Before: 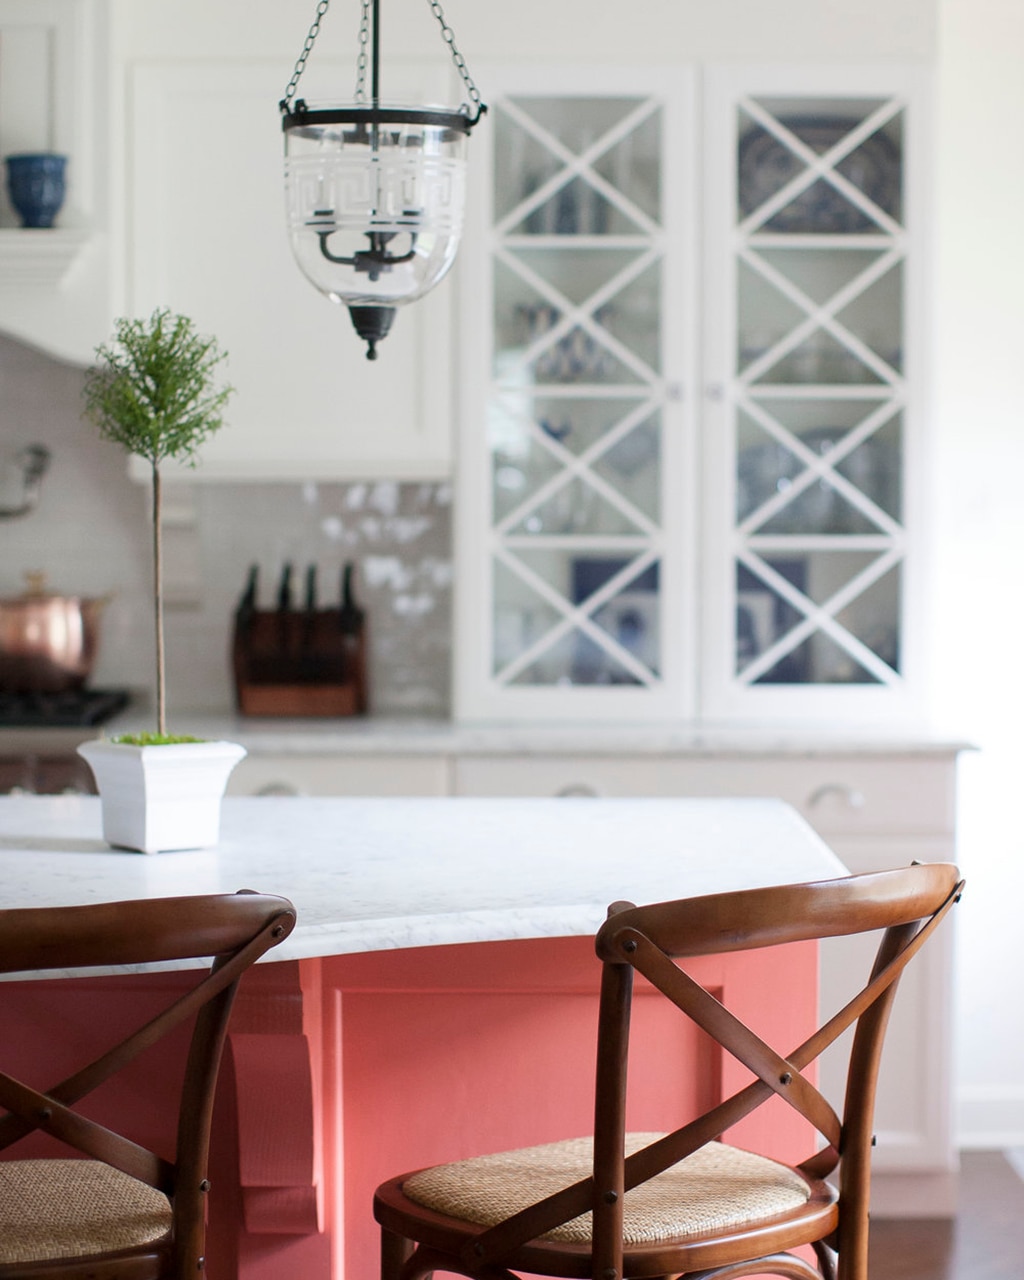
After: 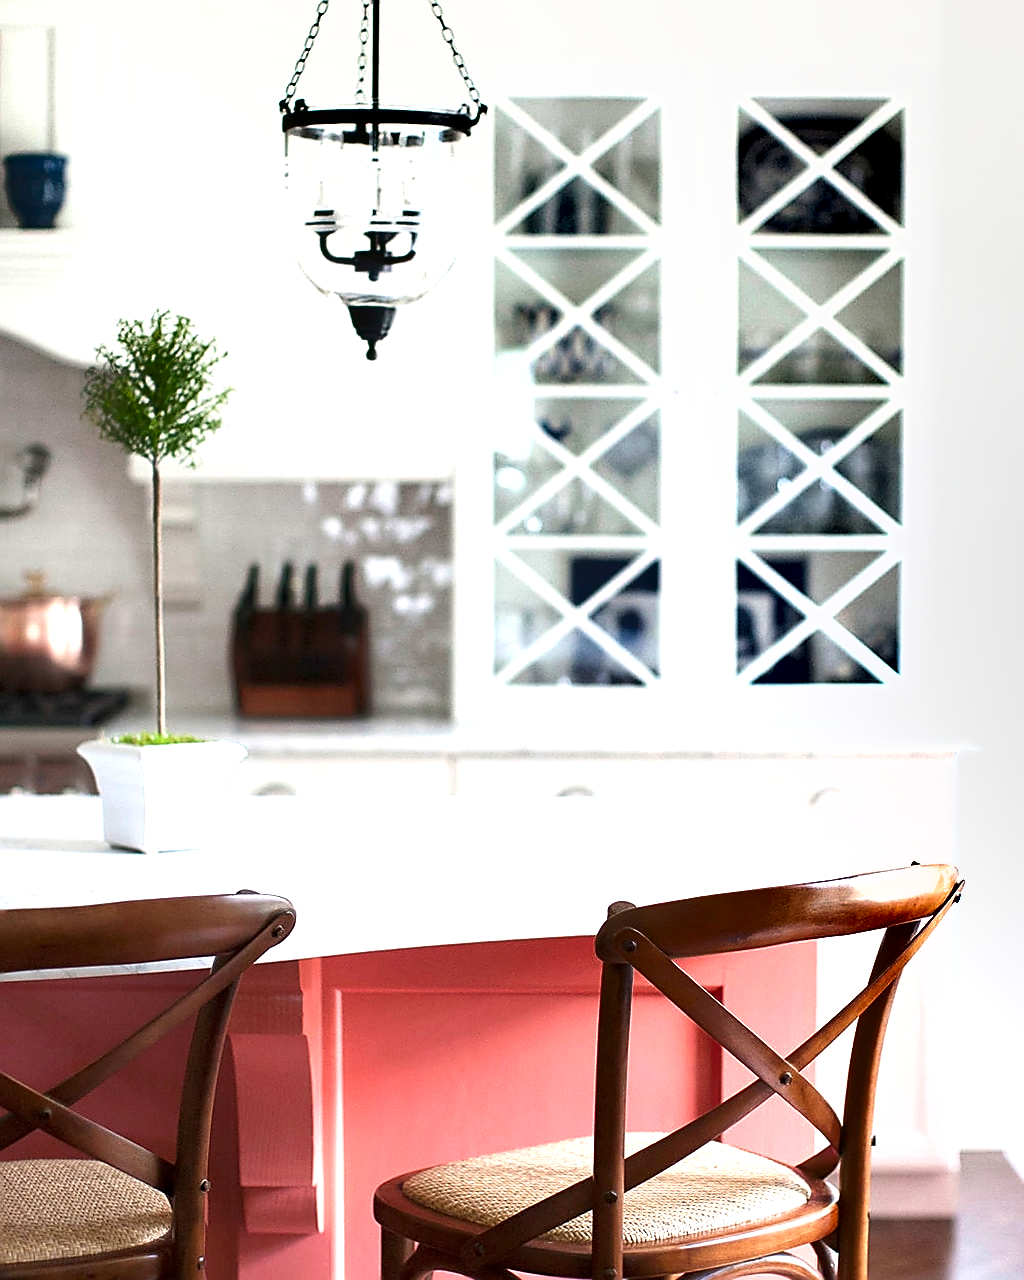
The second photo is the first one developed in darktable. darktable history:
shadows and highlights: radius 267.49, highlights color adjustment 49.01%, soften with gaussian
sharpen: radius 1.37, amount 1.267, threshold 0.797
exposure: exposure 1 EV, compensate highlight preservation false
